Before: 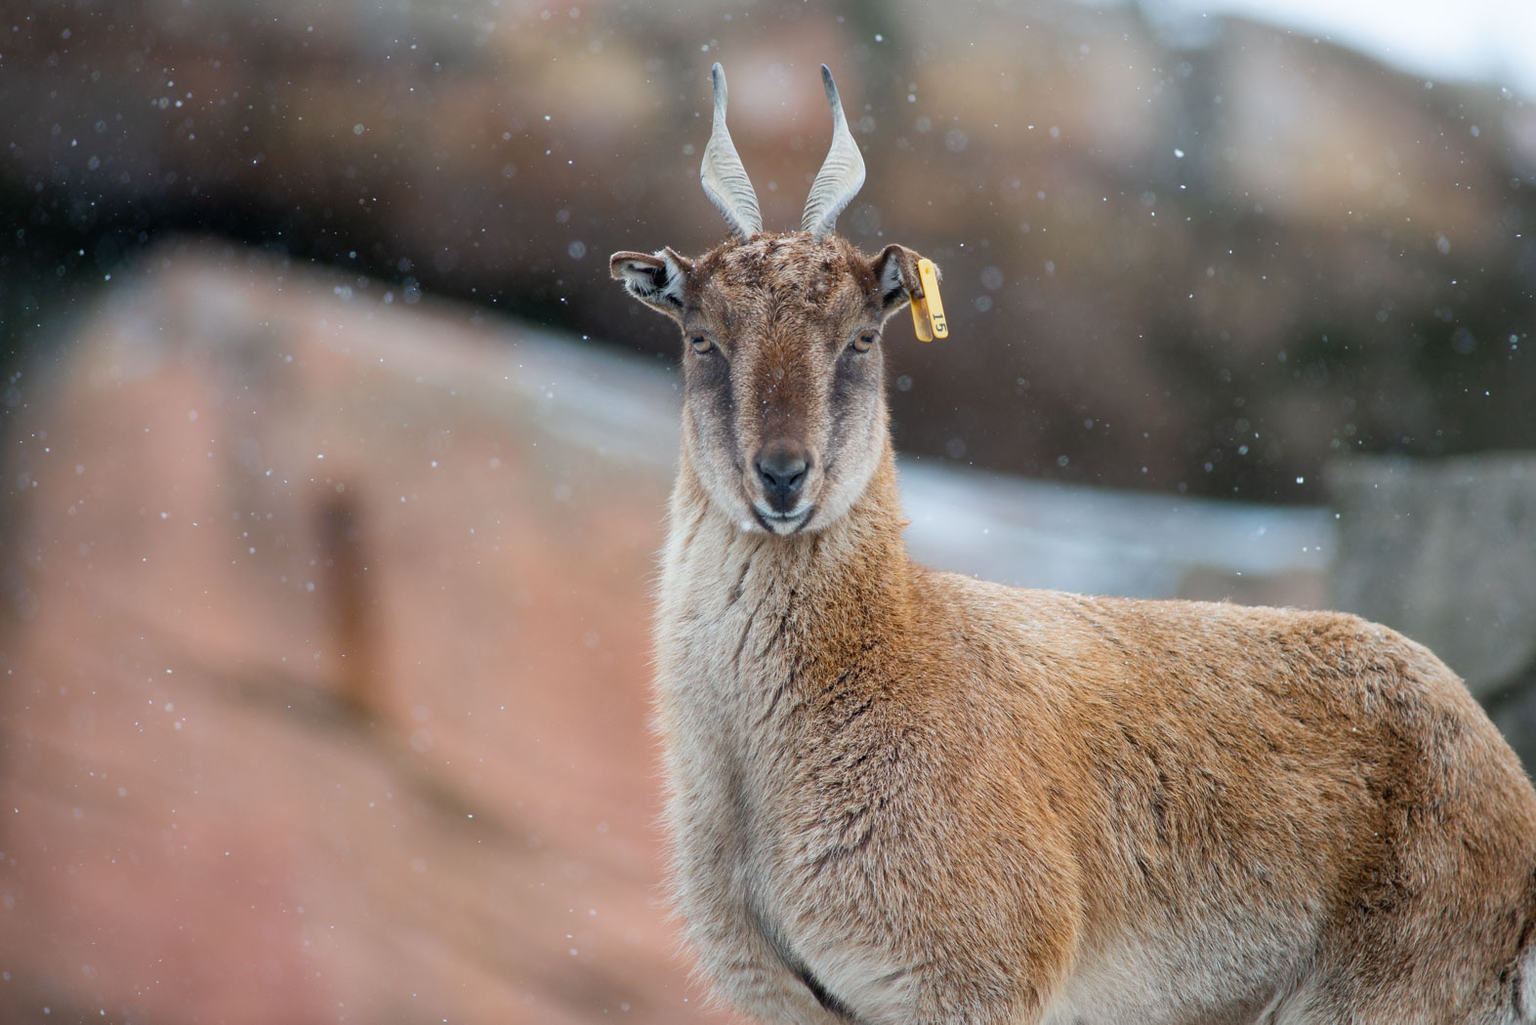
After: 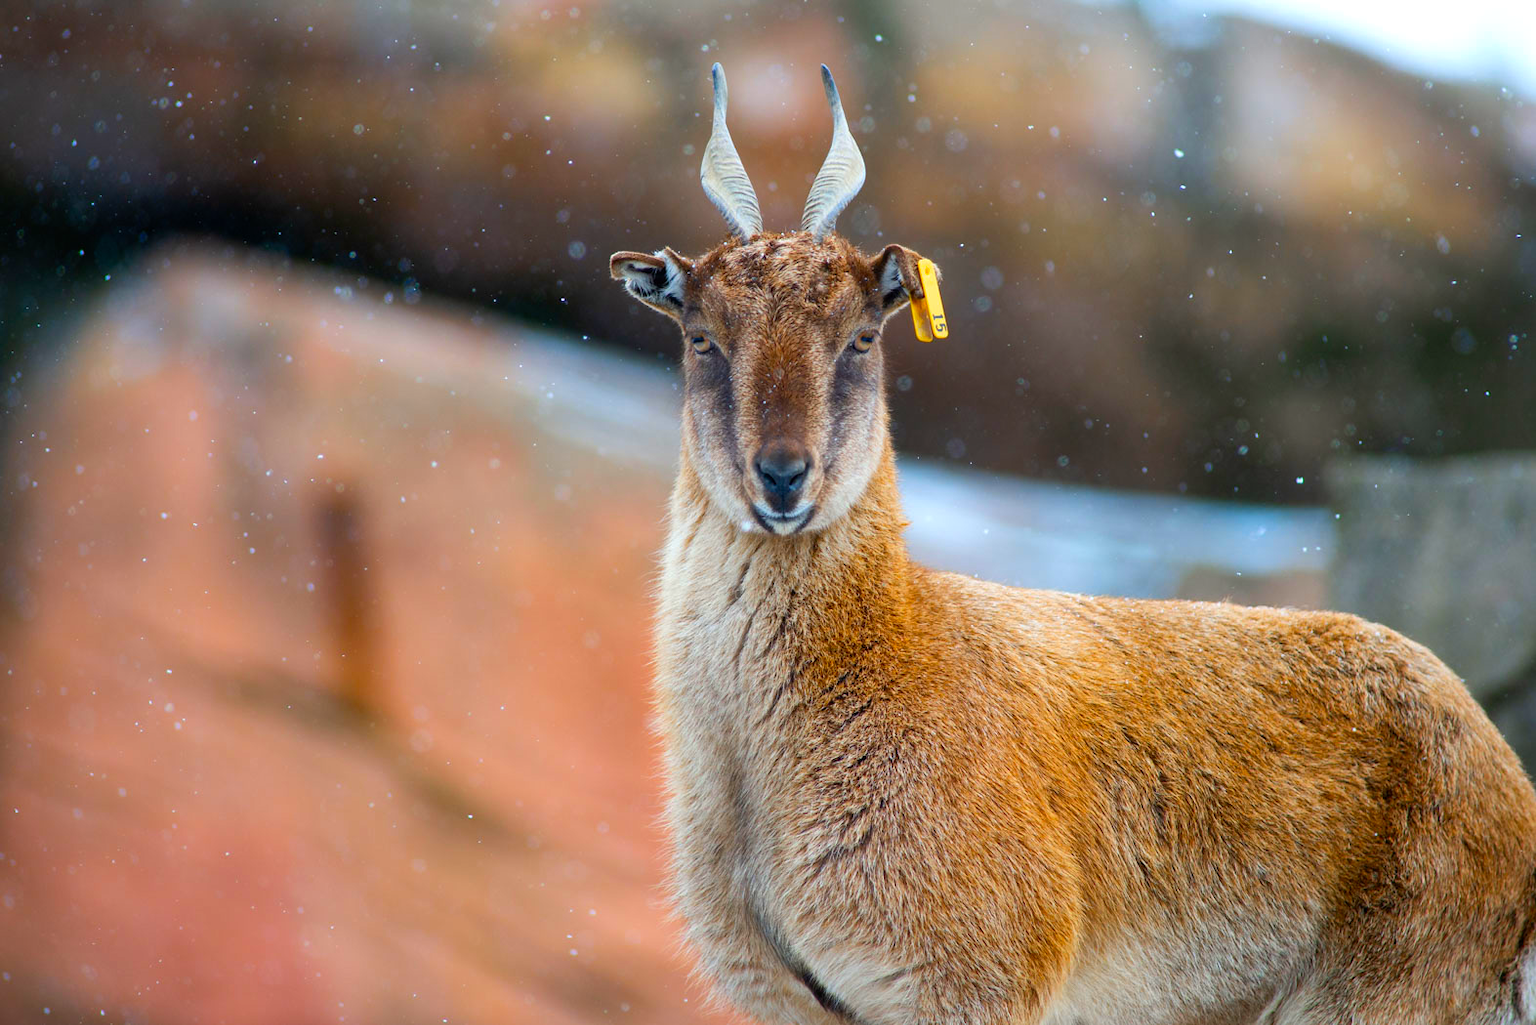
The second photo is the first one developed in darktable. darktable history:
color contrast: green-magenta contrast 1.55, blue-yellow contrast 1.83
color balance: contrast 10%
